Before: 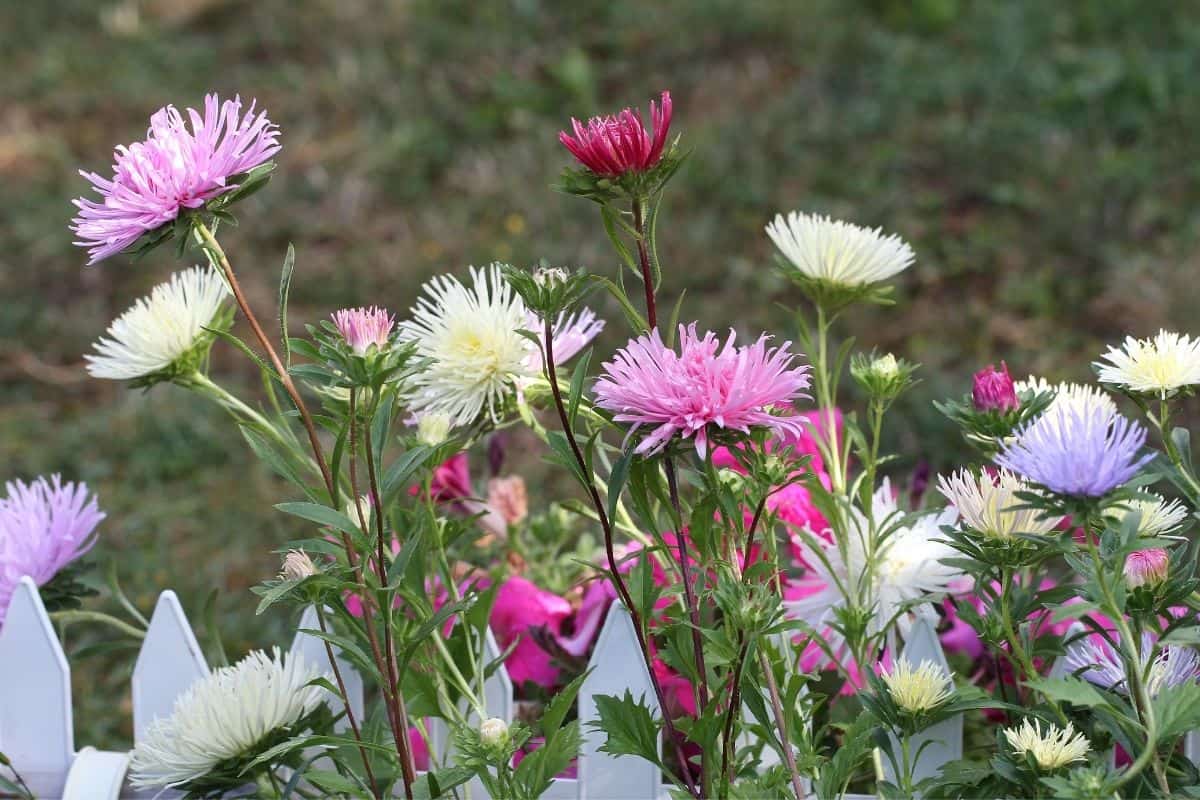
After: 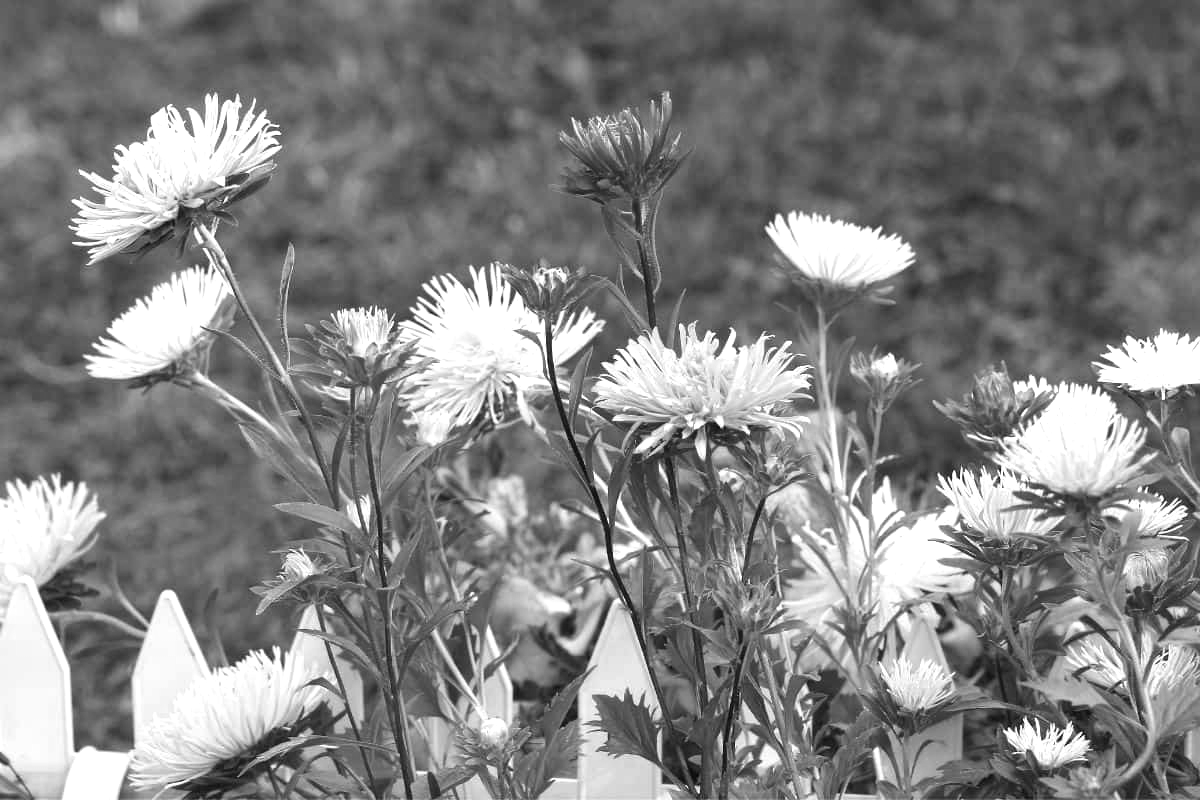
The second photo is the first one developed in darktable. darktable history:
exposure: black level correction 0, exposure 0.7 EV, compensate exposure bias true, compensate highlight preservation false
color calibration: output gray [0.21, 0.42, 0.37, 0], gray › normalize channels true, illuminant same as pipeline (D50), adaptation XYZ, x 0.346, y 0.359, gamut compression 0
